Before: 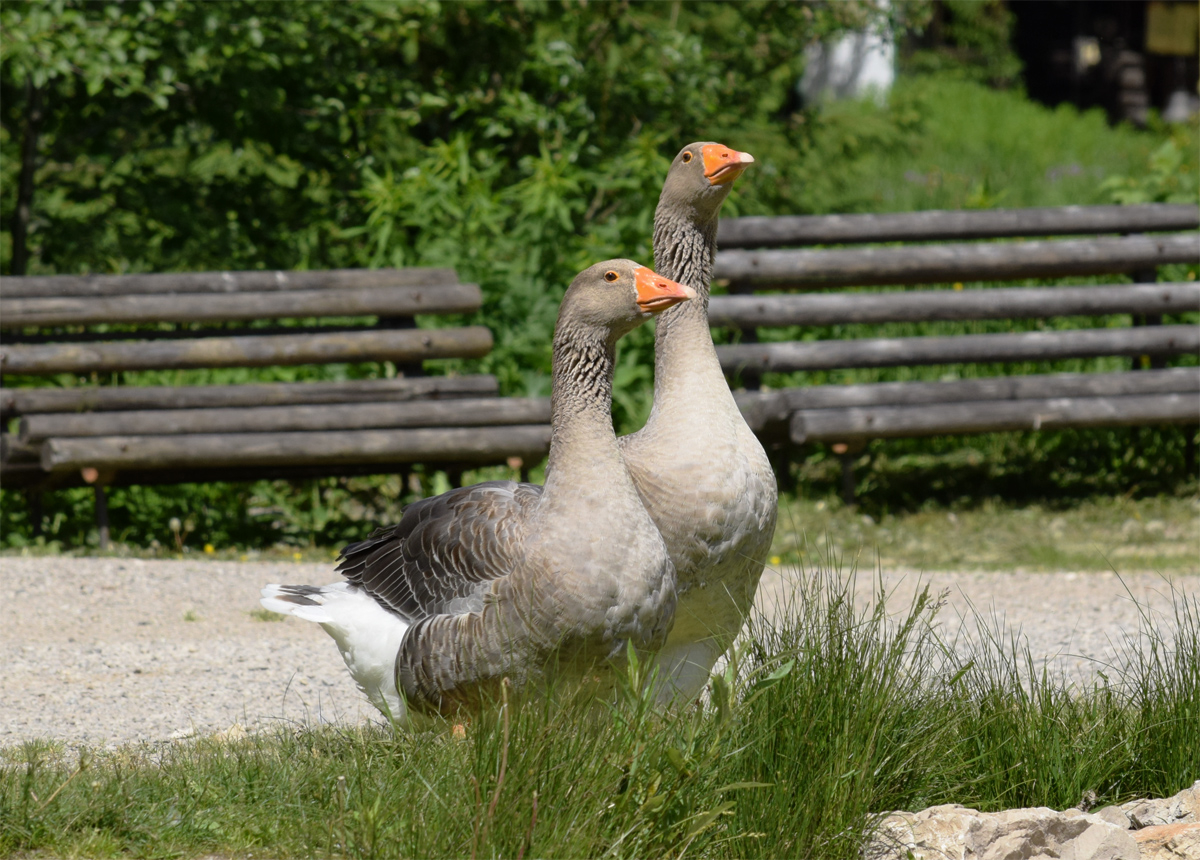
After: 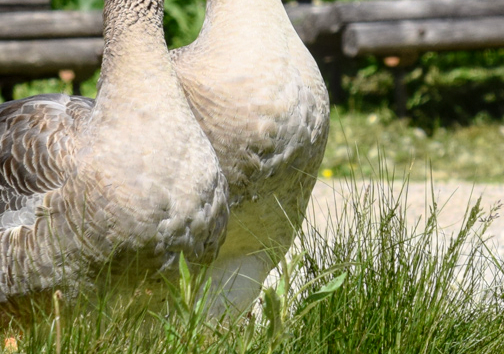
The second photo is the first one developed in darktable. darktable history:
local contrast: on, module defaults
crop: left 37.344%, top 45.085%, right 20.572%, bottom 13.64%
contrast brightness saturation: contrast 0.197, brightness 0.159, saturation 0.226
